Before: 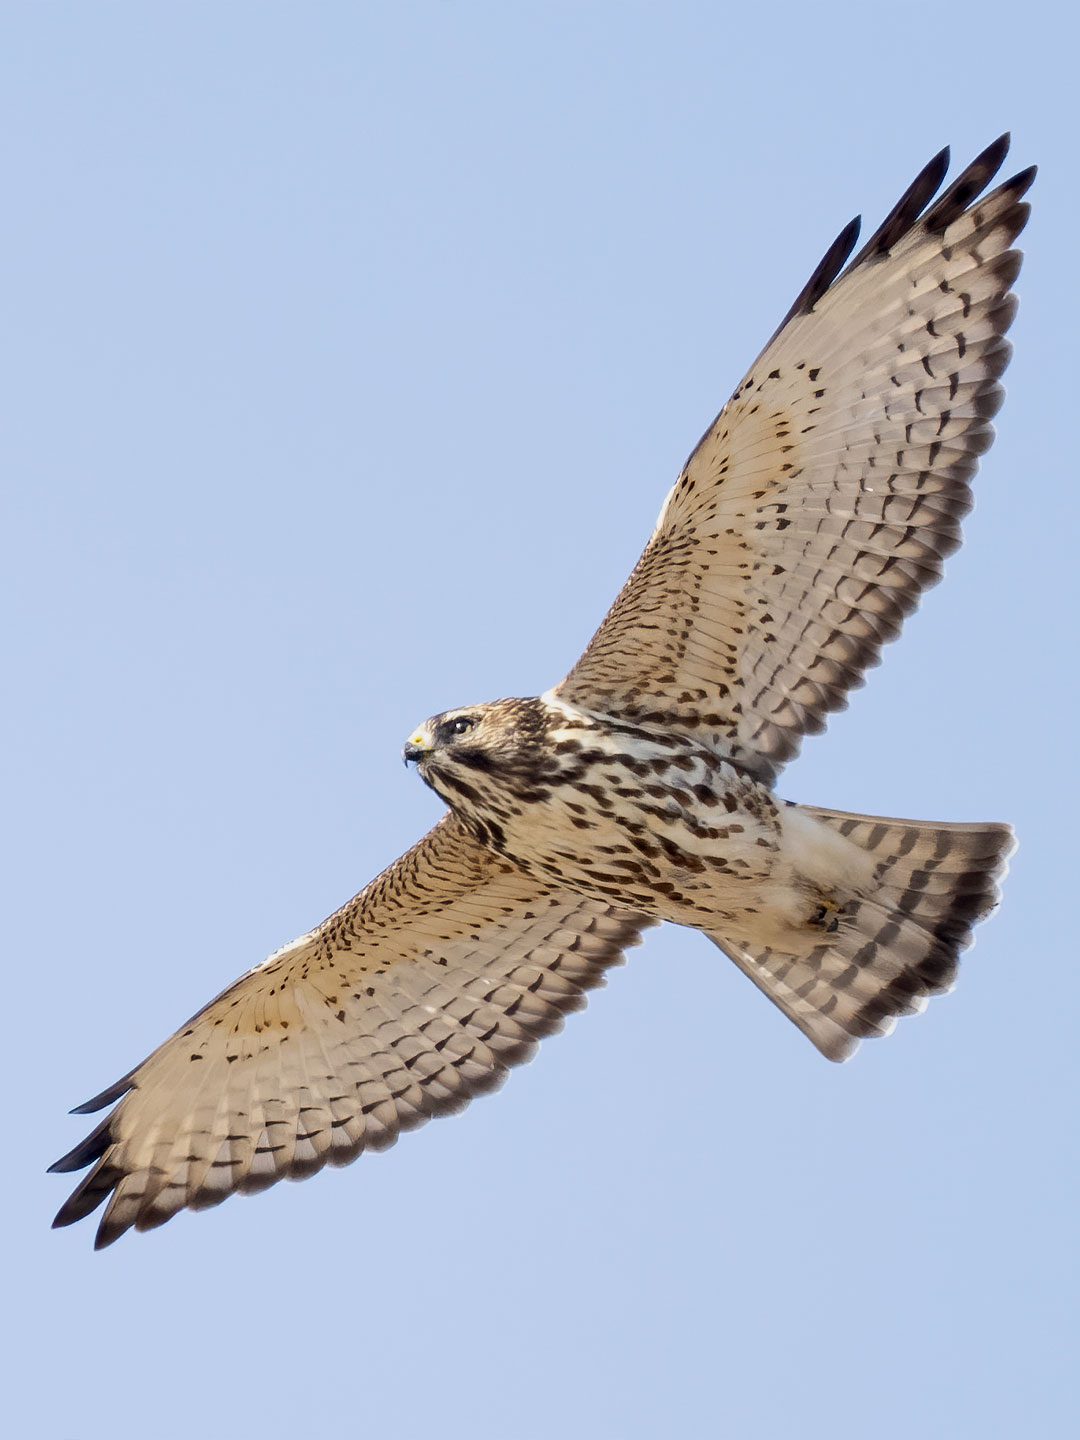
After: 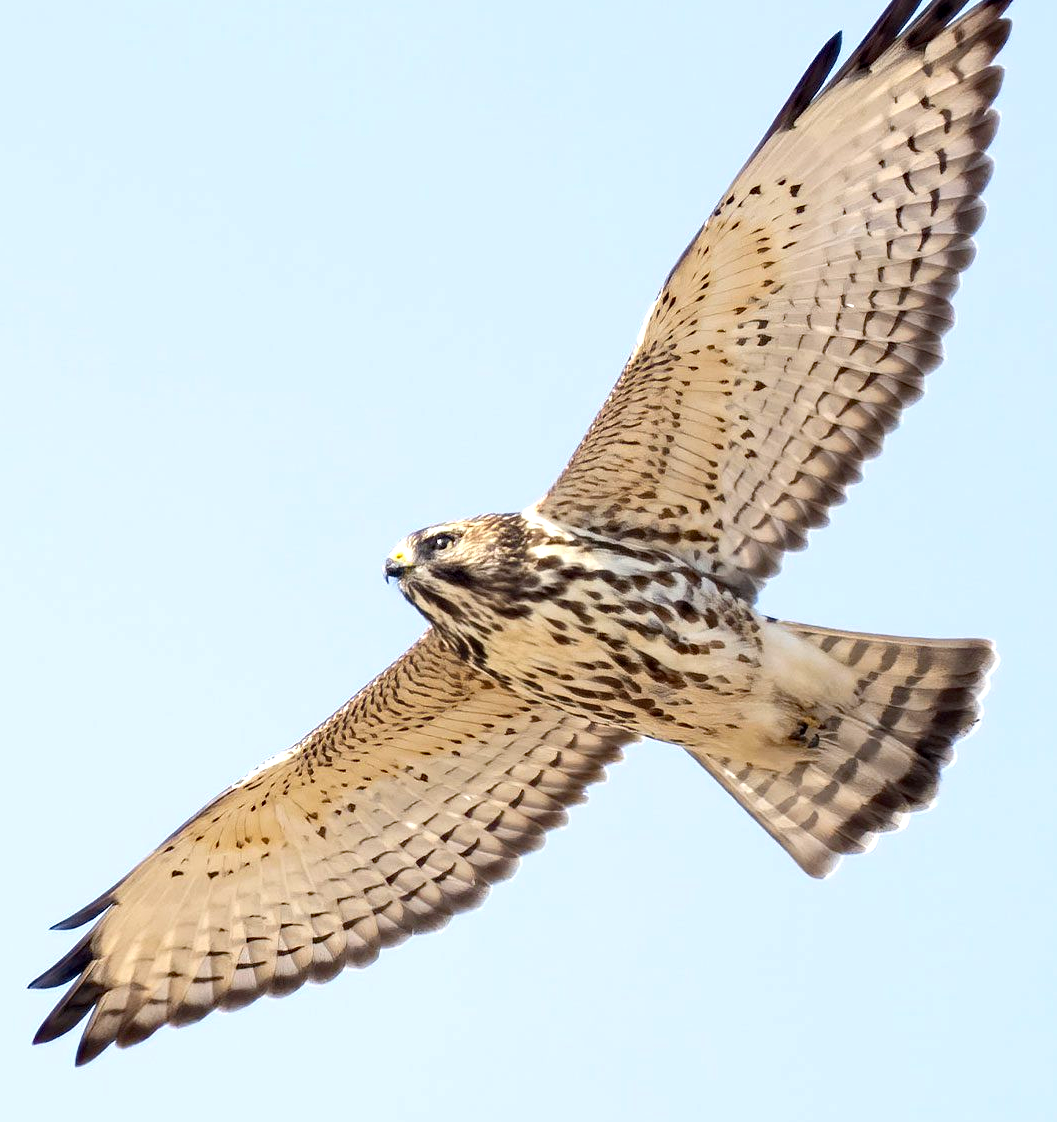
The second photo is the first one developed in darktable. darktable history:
crop and rotate: left 1.814%, top 12.818%, right 0.25%, bottom 9.225%
exposure: black level correction 0, exposure 0.6 EV, compensate highlight preservation false
haze removal: compatibility mode true, adaptive false
